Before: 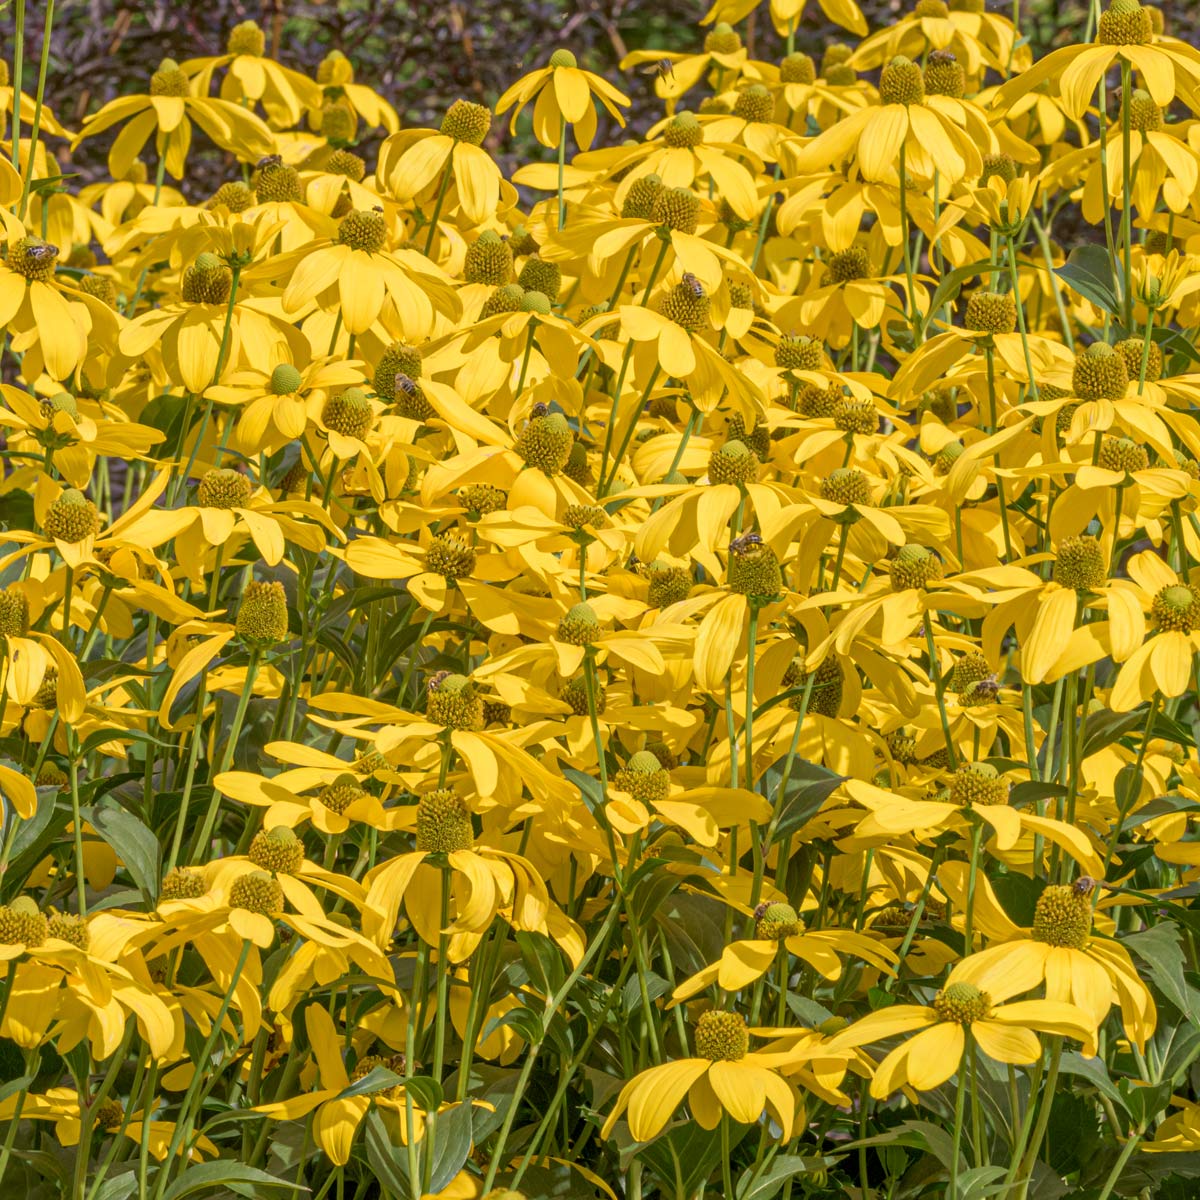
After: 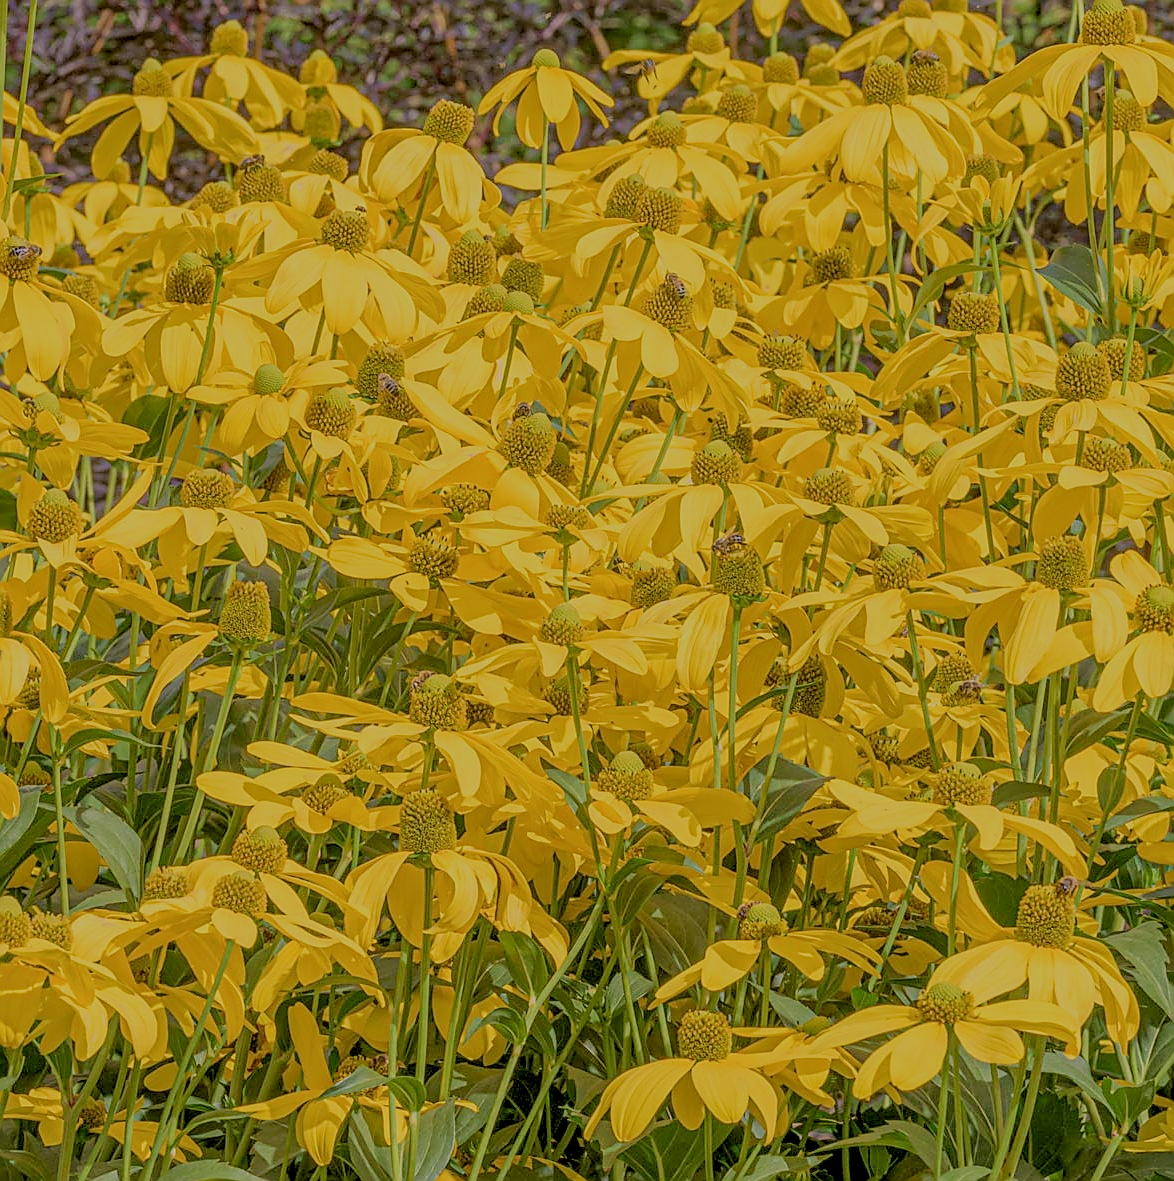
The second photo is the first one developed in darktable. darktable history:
sharpen: radius 1.356, amount 1.248, threshold 0.845
local contrast: detail 130%
crop and rotate: left 1.46%, right 0.702%, bottom 1.55%
filmic rgb: black relative exposure -8.01 EV, white relative exposure 8 EV, target black luminance 0%, hardness 2.41, latitude 76.38%, contrast 0.562, shadows ↔ highlights balance 0.016%, preserve chrominance RGB euclidean norm, color science v5 (2021), contrast in shadows safe, contrast in highlights safe
